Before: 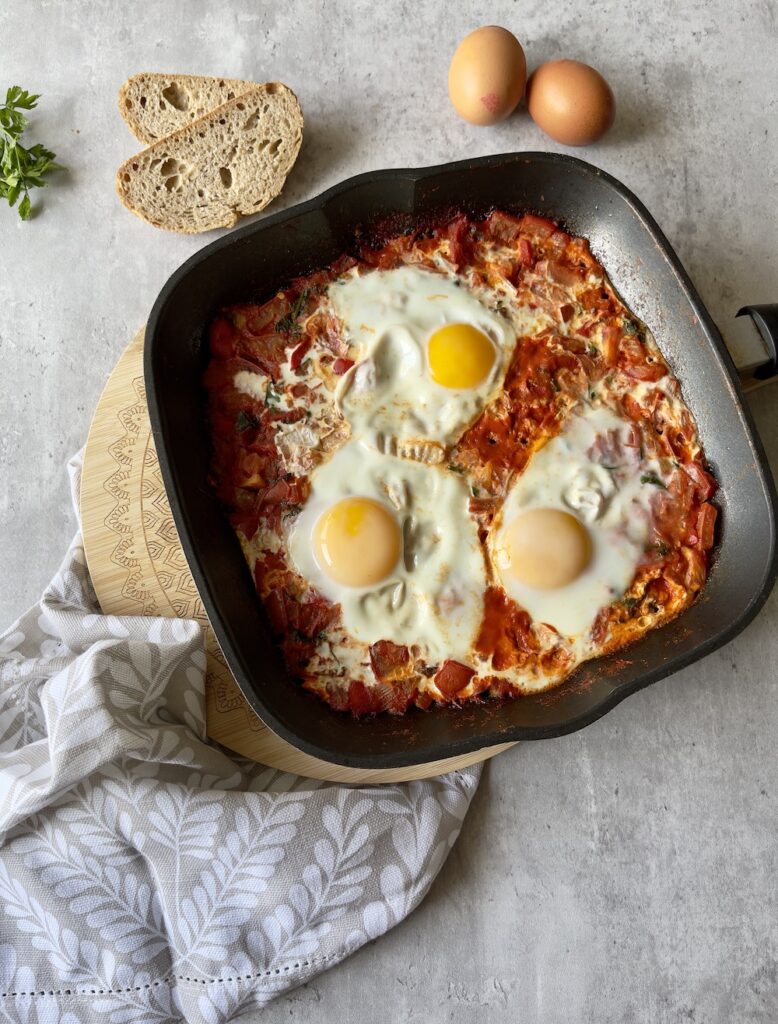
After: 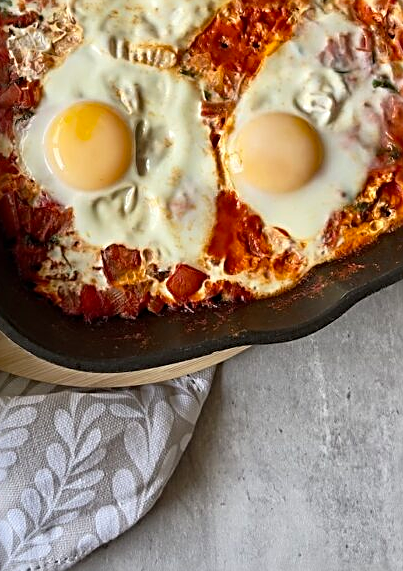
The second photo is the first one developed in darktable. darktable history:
sharpen: radius 2.845, amount 0.702
crop: left 34.516%, top 38.766%, right 13.666%, bottom 5.447%
